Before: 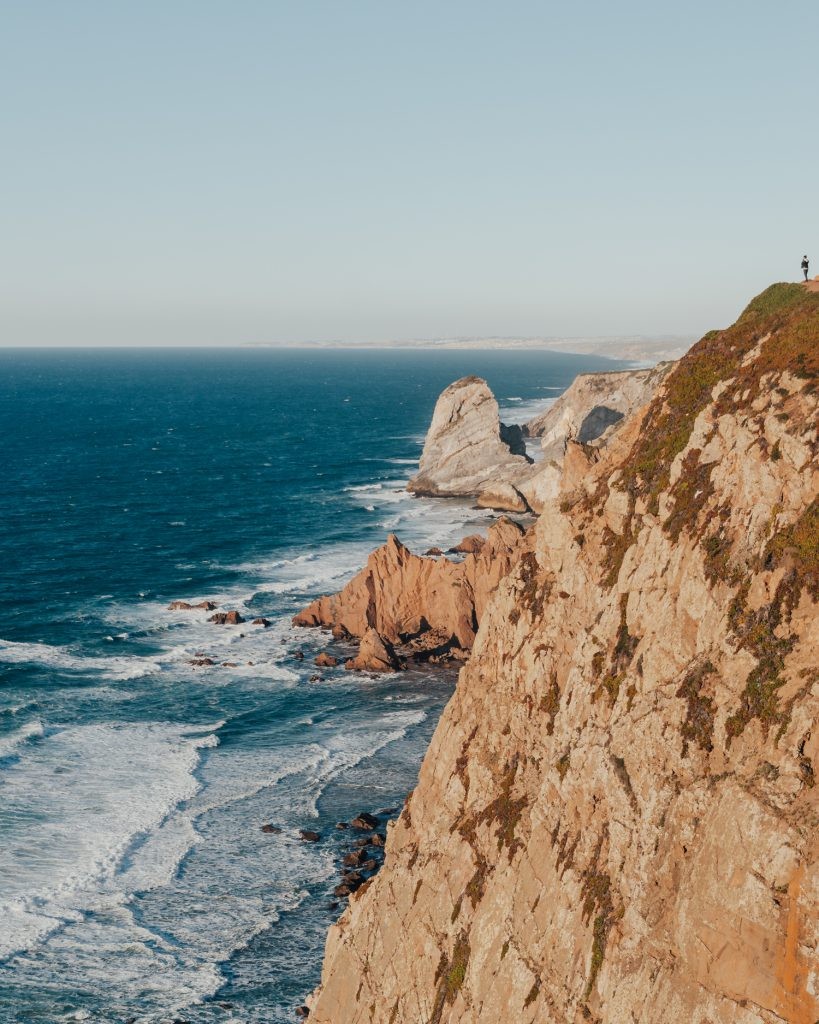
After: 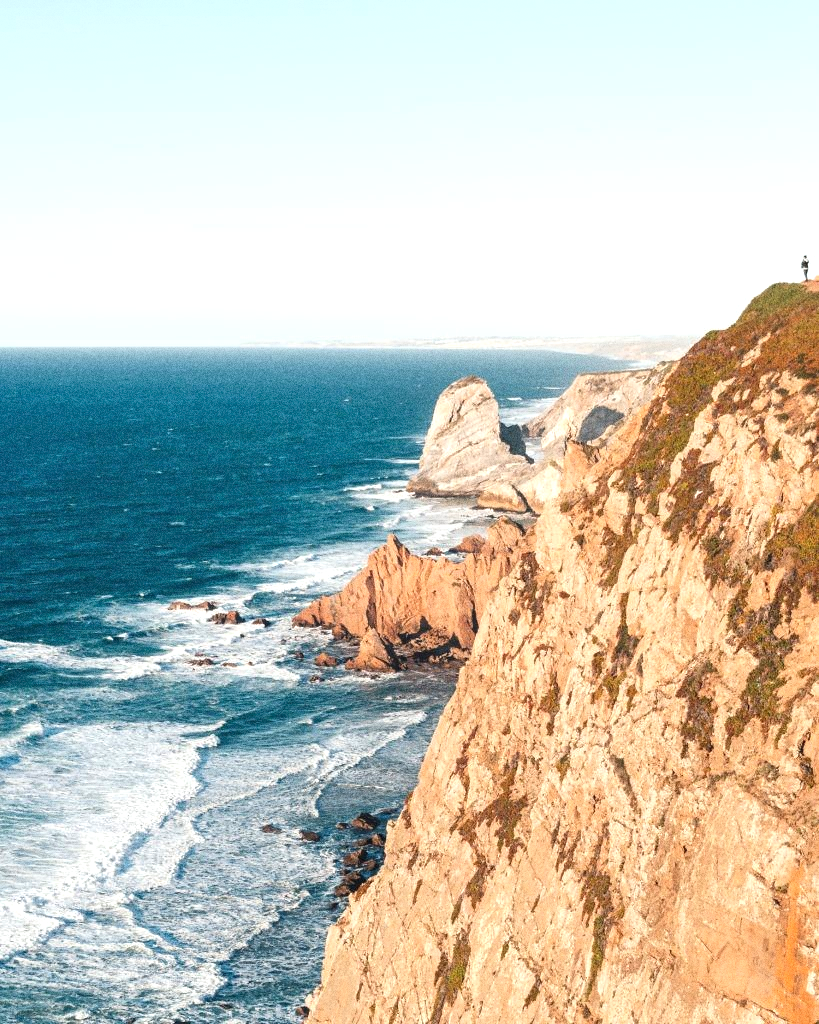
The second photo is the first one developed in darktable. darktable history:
grain: coarseness 0.09 ISO, strength 40%
contrast equalizer: y [[0.5, 0.5, 0.472, 0.5, 0.5, 0.5], [0.5 ×6], [0.5 ×6], [0 ×6], [0 ×6]]
exposure: black level correction 0, exposure 1 EV, compensate exposure bias true, compensate highlight preservation false
